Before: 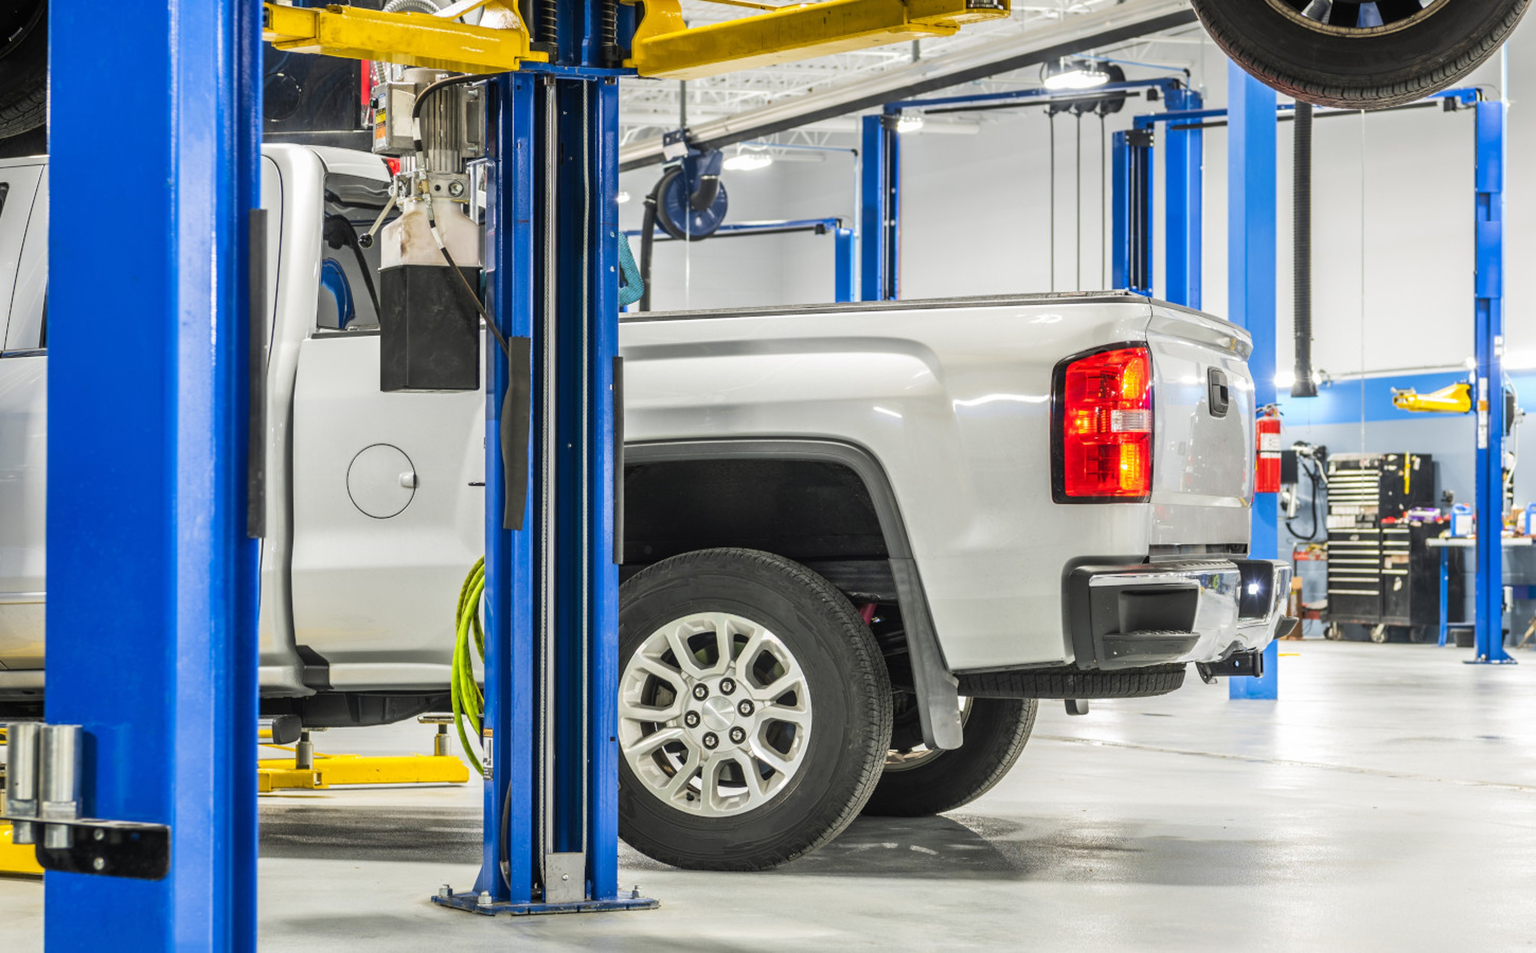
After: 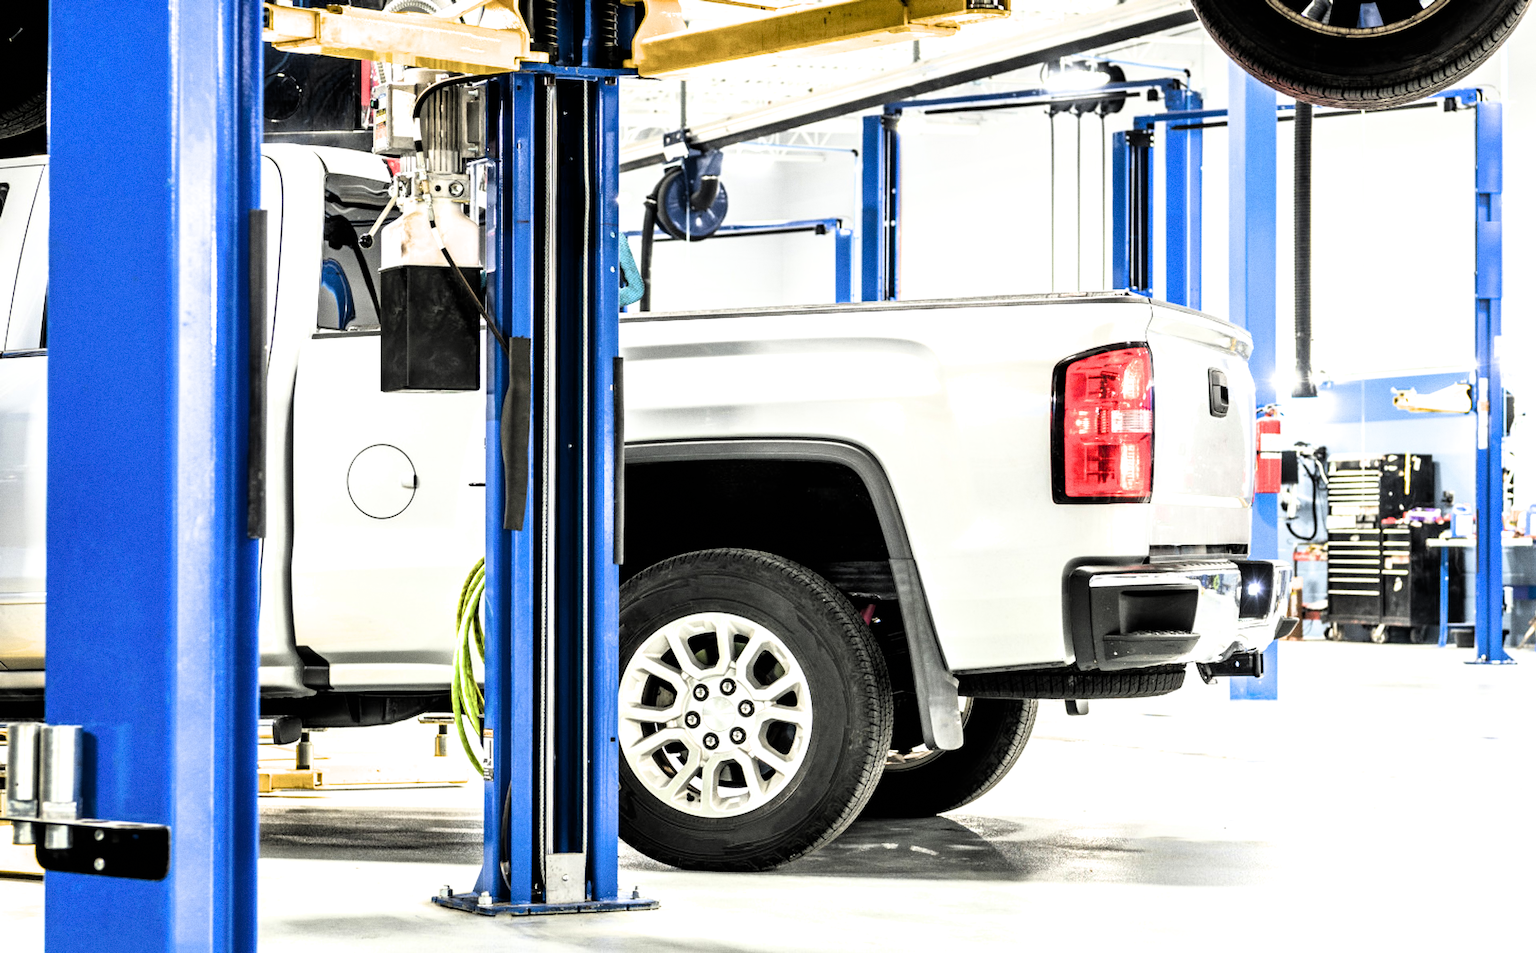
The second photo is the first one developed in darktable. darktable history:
filmic rgb: black relative exposure -3.63 EV, white relative exposure 2.16 EV, hardness 3.62
grain: coarseness 0.09 ISO, strength 40%
exposure: black level correction 0.001, exposure 0.5 EV, compensate exposure bias true, compensate highlight preservation false
